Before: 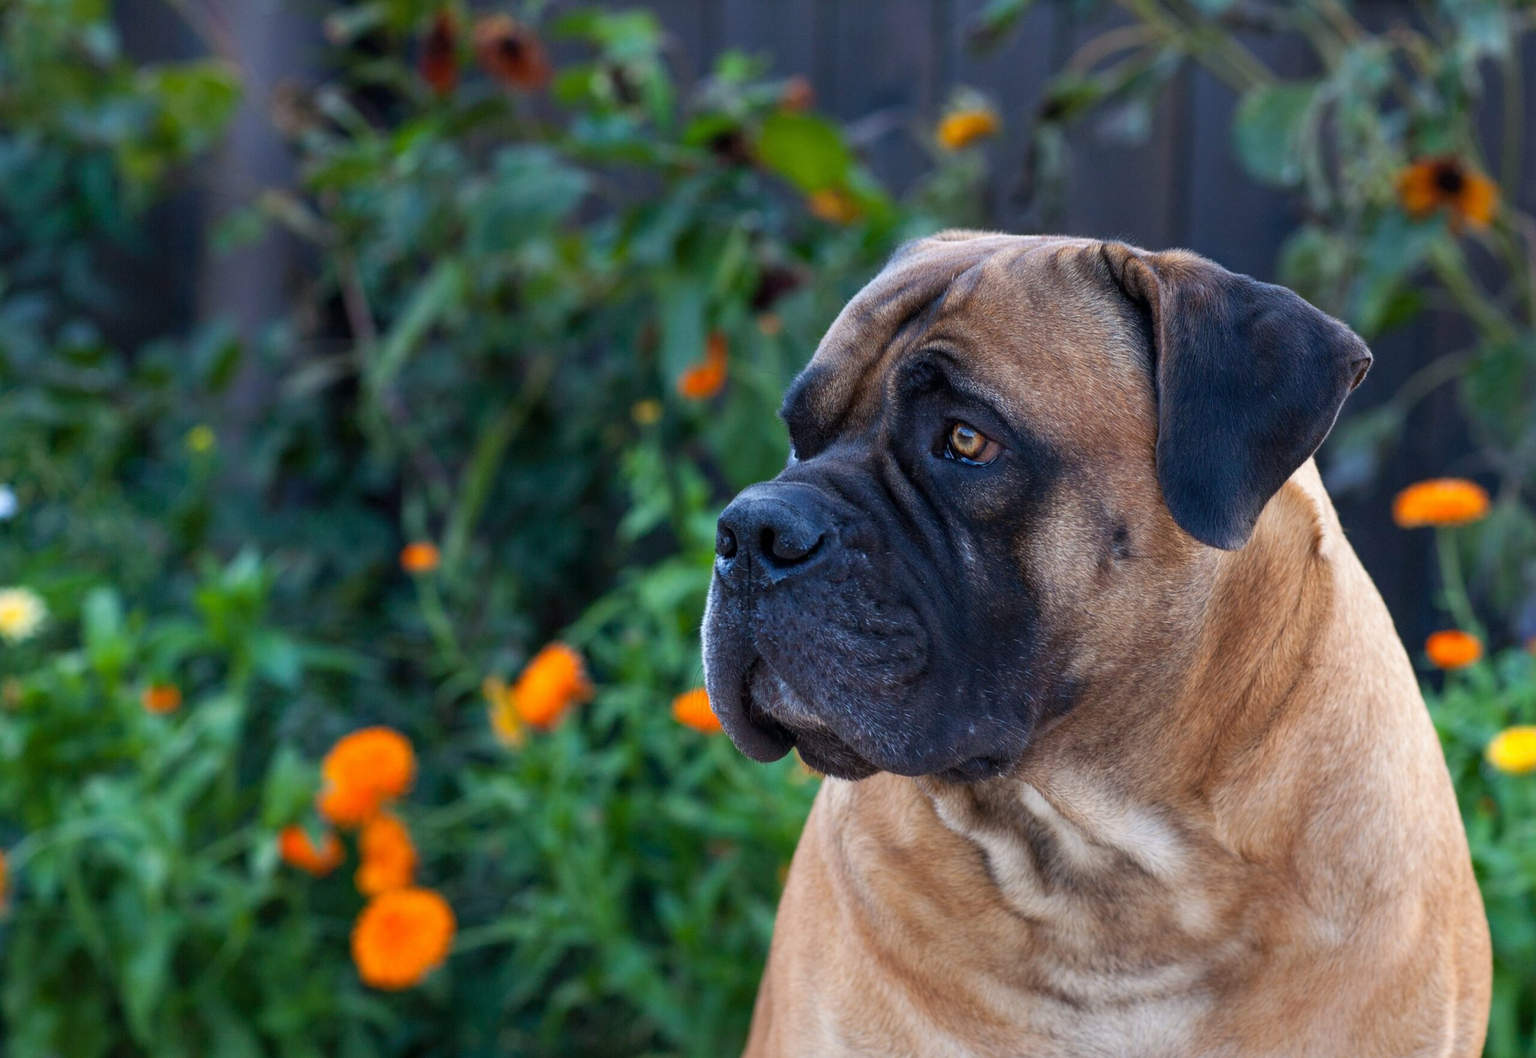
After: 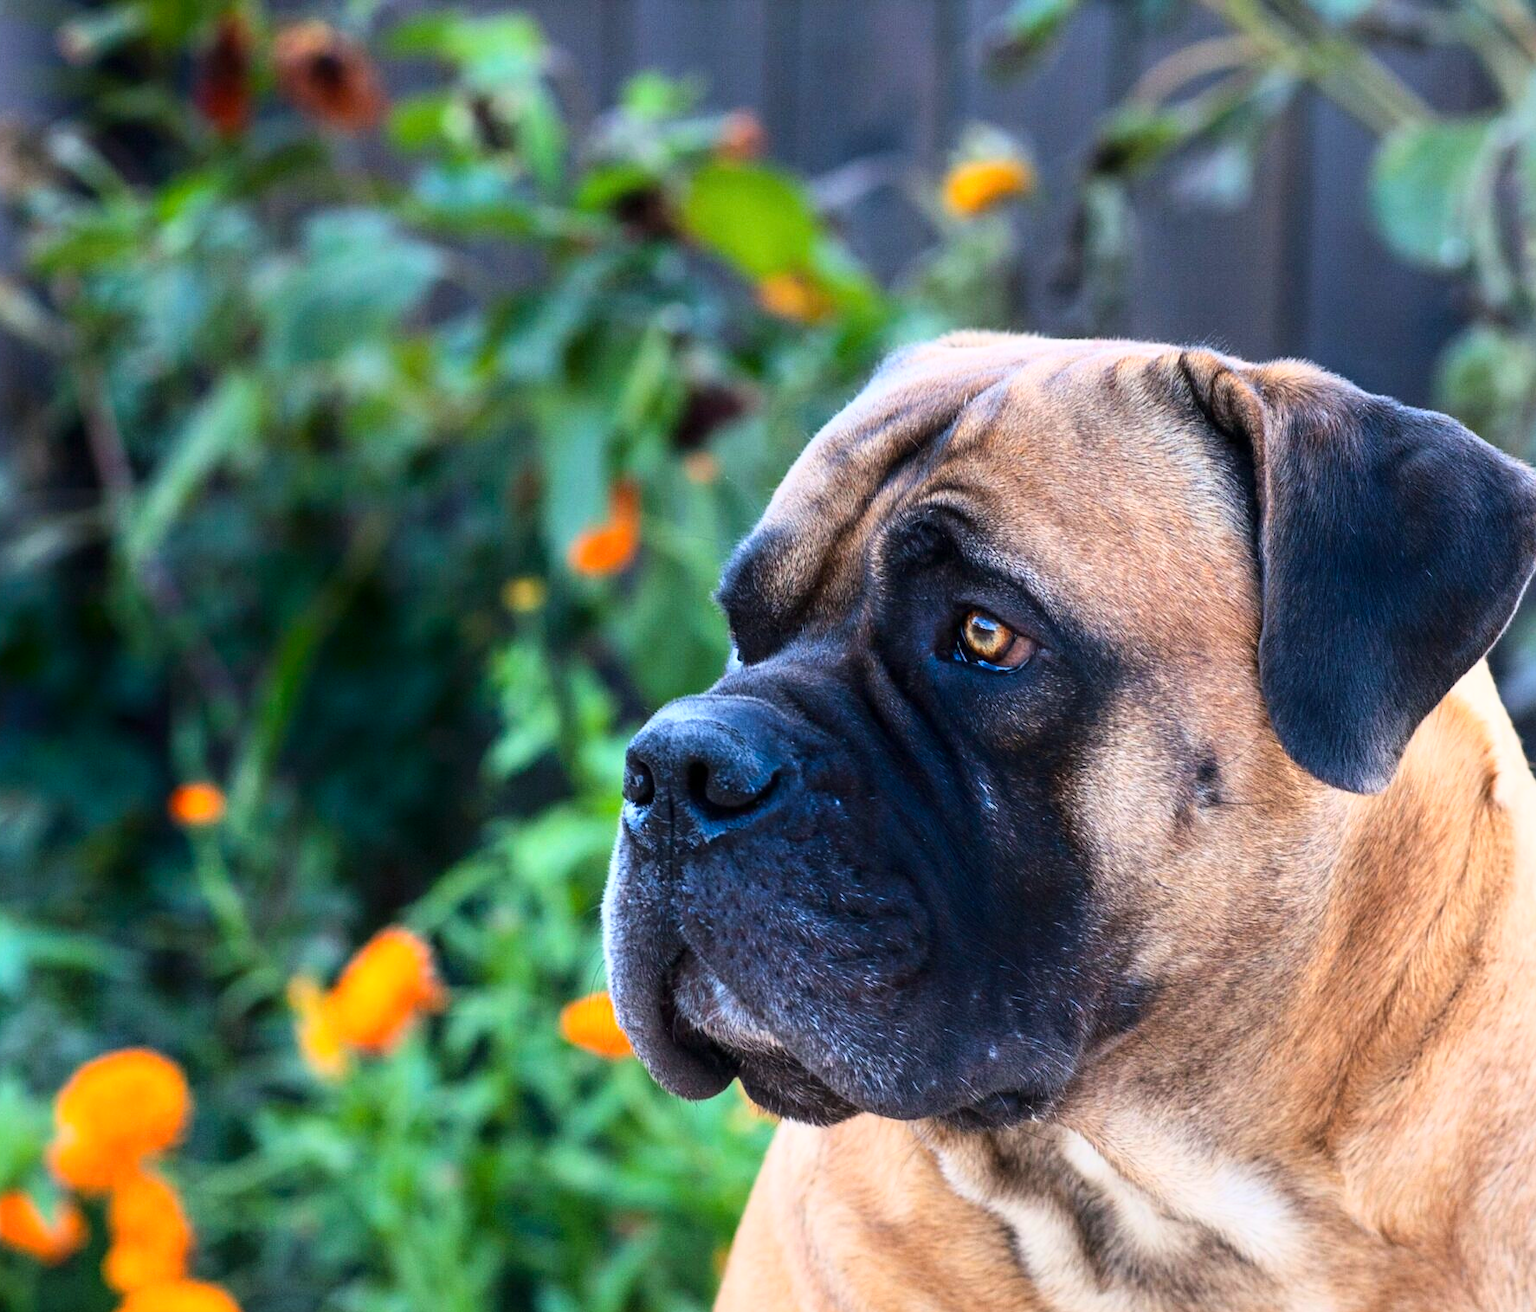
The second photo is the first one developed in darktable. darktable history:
base curve: curves: ch0 [(0, 0) (0.018, 0.026) (0.143, 0.37) (0.33, 0.731) (0.458, 0.853) (0.735, 0.965) (0.905, 0.986) (1, 1)]
crop: left 18.479%, right 12.2%, bottom 13.971%
shadows and highlights: shadows -88.03, highlights -35.45, shadows color adjustment 99.15%, highlights color adjustment 0%, soften with gaussian
white balance: emerald 1
